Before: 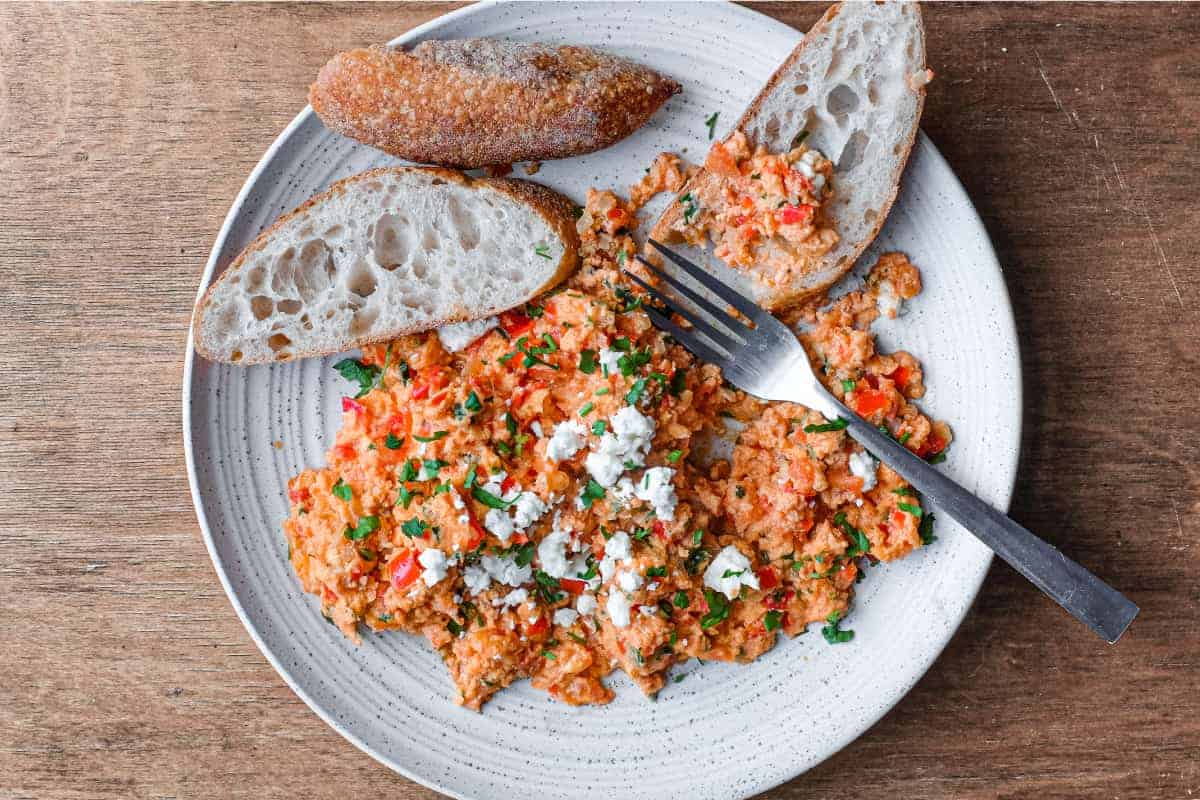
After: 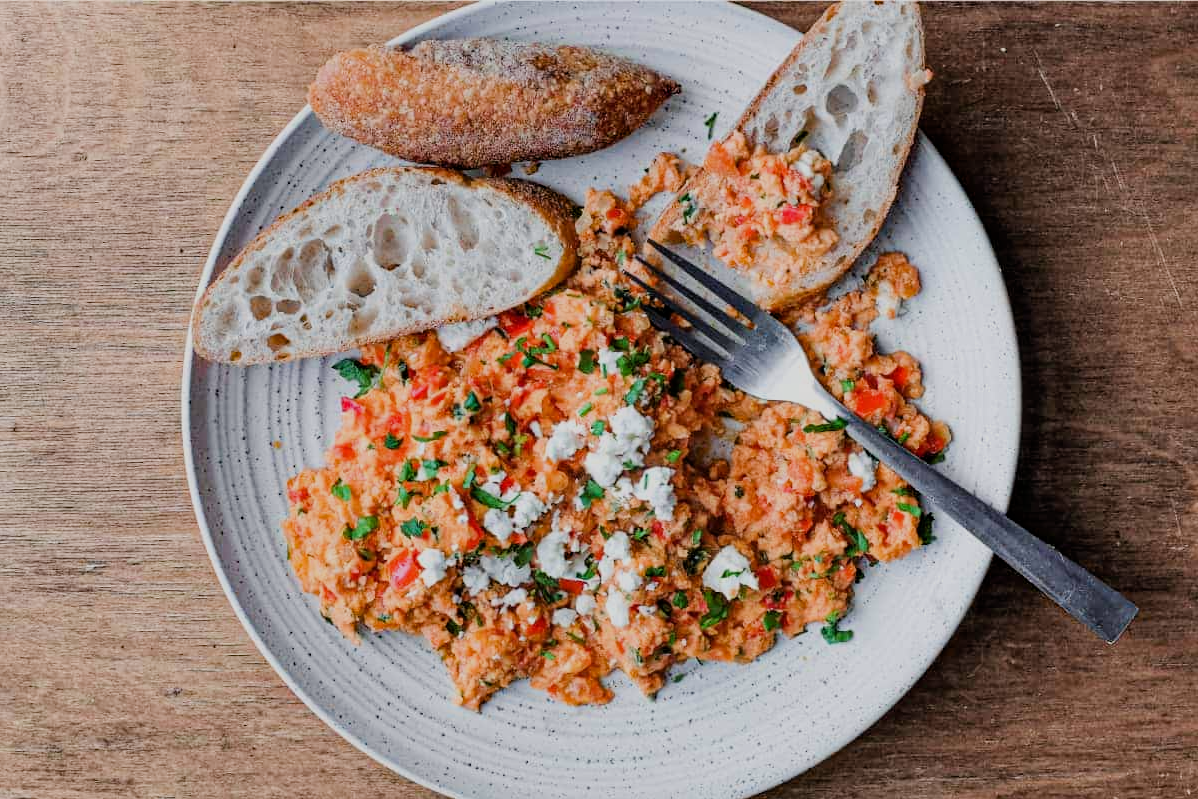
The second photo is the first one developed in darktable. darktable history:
haze removal: compatibility mode true, adaptive false
filmic rgb: black relative exposure -7.65 EV, white relative exposure 4.56 EV, hardness 3.61, contrast 1.05
crop and rotate: left 0.126%
